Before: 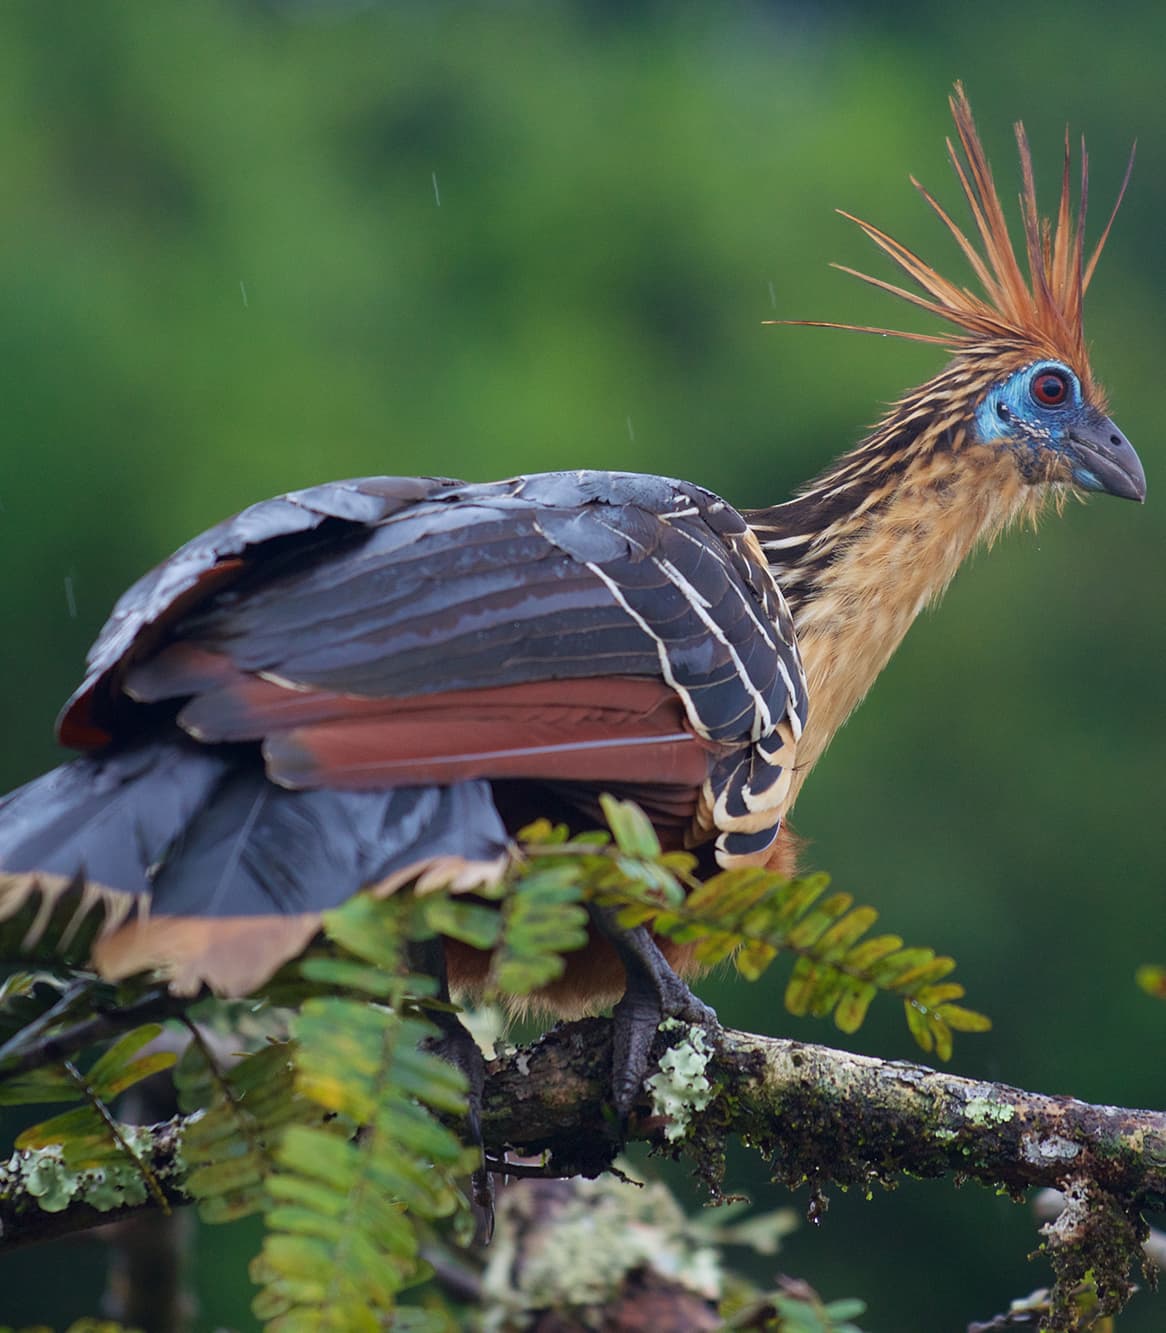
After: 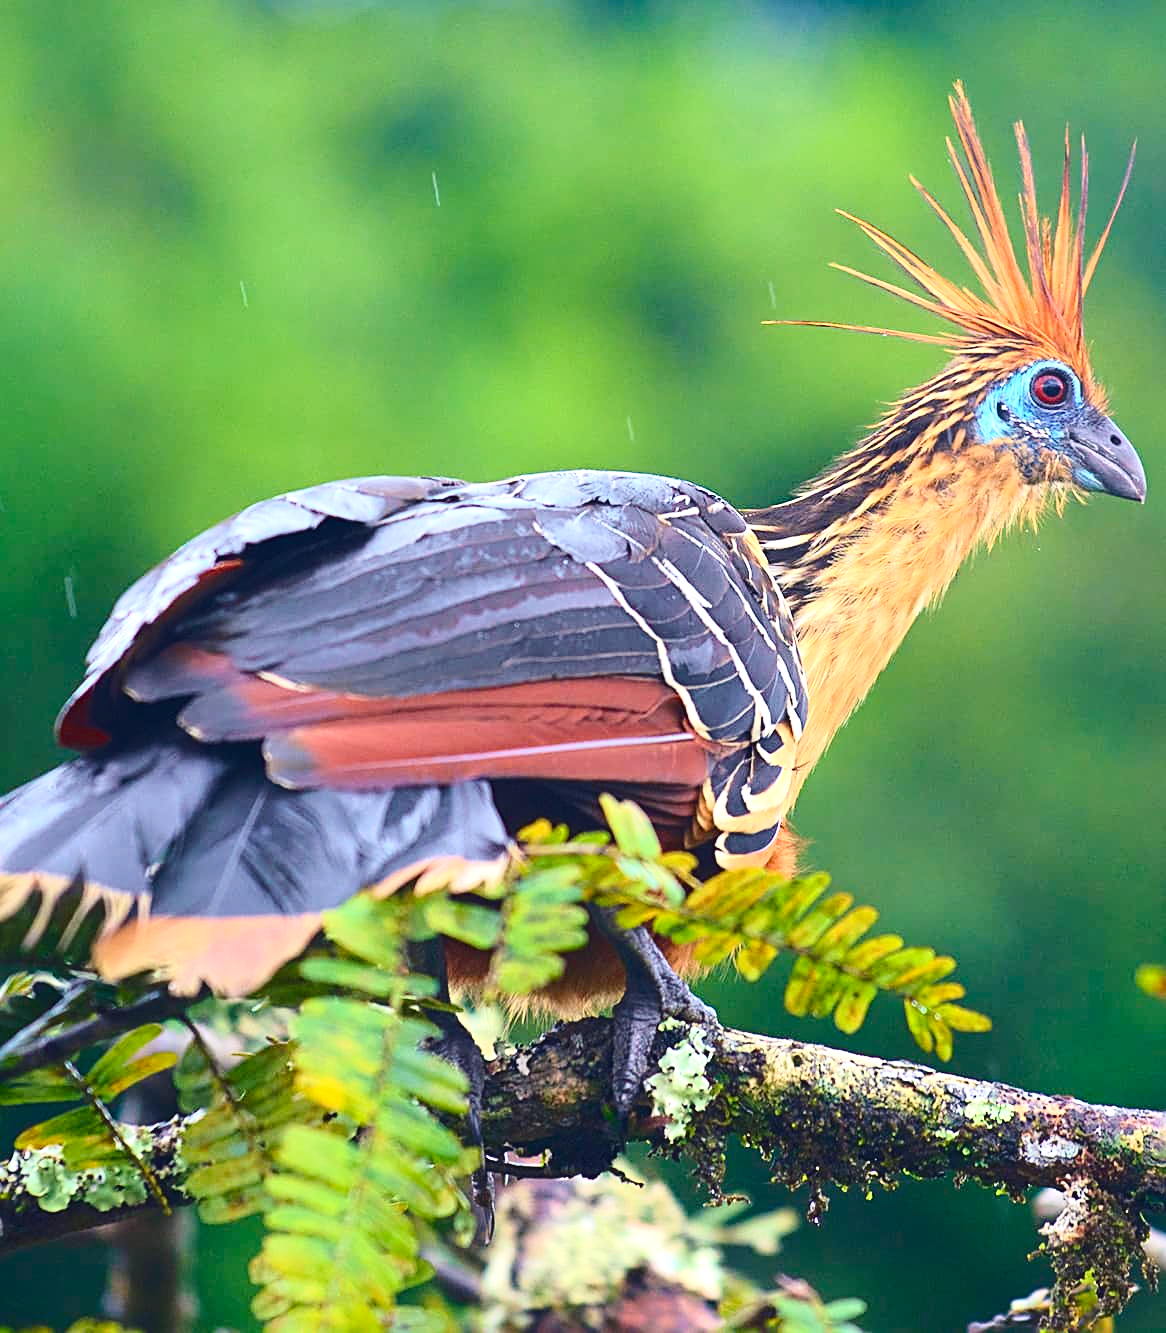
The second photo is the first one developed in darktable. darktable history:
white balance: red 0.982, blue 1.018
tone curve: curves: ch0 [(0, 0) (0.114, 0.083) (0.303, 0.285) (0.447, 0.51) (0.602, 0.697) (0.772, 0.866) (0.999, 0.978)]; ch1 [(0, 0) (0.389, 0.352) (0.458, 0.433) (0.486, 0.474) (0.509, 0.505) (0.535, 0.528) (0.57, 0.579) (0.696, 0.706) (1, 1)]; ch2 [(0, 0) (0.369, 0.388) (0.449, 0.431) (0.501, 0.5) (0.528, 0.527) (0.589, 0.608) (0.697, 0.721) (1, 1)], color space Lab, independent channels, preserve colors none
sharpen: radius 2.767
color balance rgb: shadows lift › chroma 2%, shadows lift › hue 247.2°, power › chroma 0.3%, power › hue 25.2°, highlights gain › chroma 3%, highlights gain › hue 60°, global offset › luminance 0.75%, perceptual saturation grading › global saturation 20%, perceptual saturation grading › highlights -20%, perceptual saturation grading › shadows 30%, global vibrance 20%
exposure: black level correction 0, exposure 1.1 EV, compensate highlight preservation false
